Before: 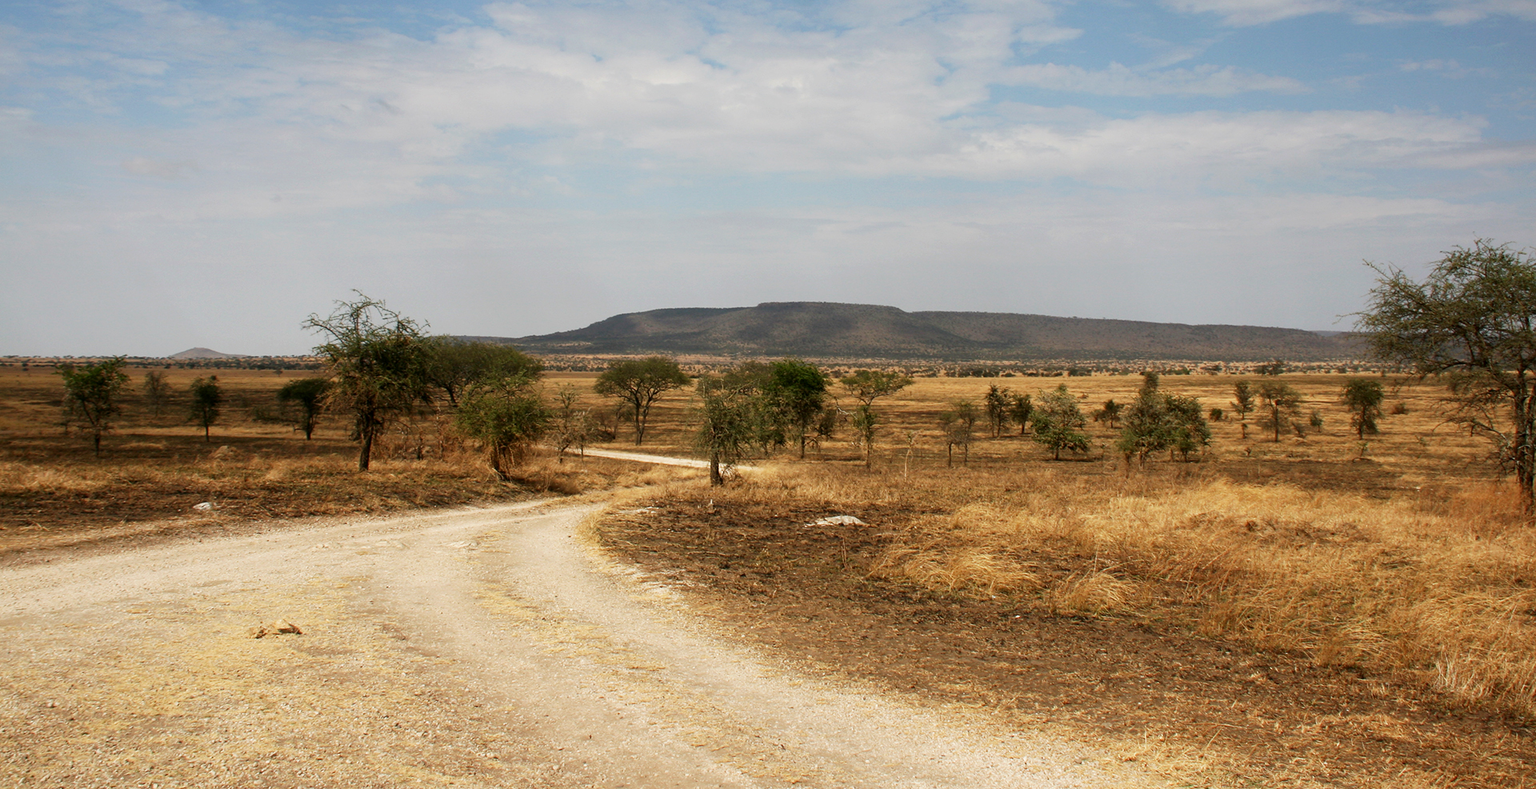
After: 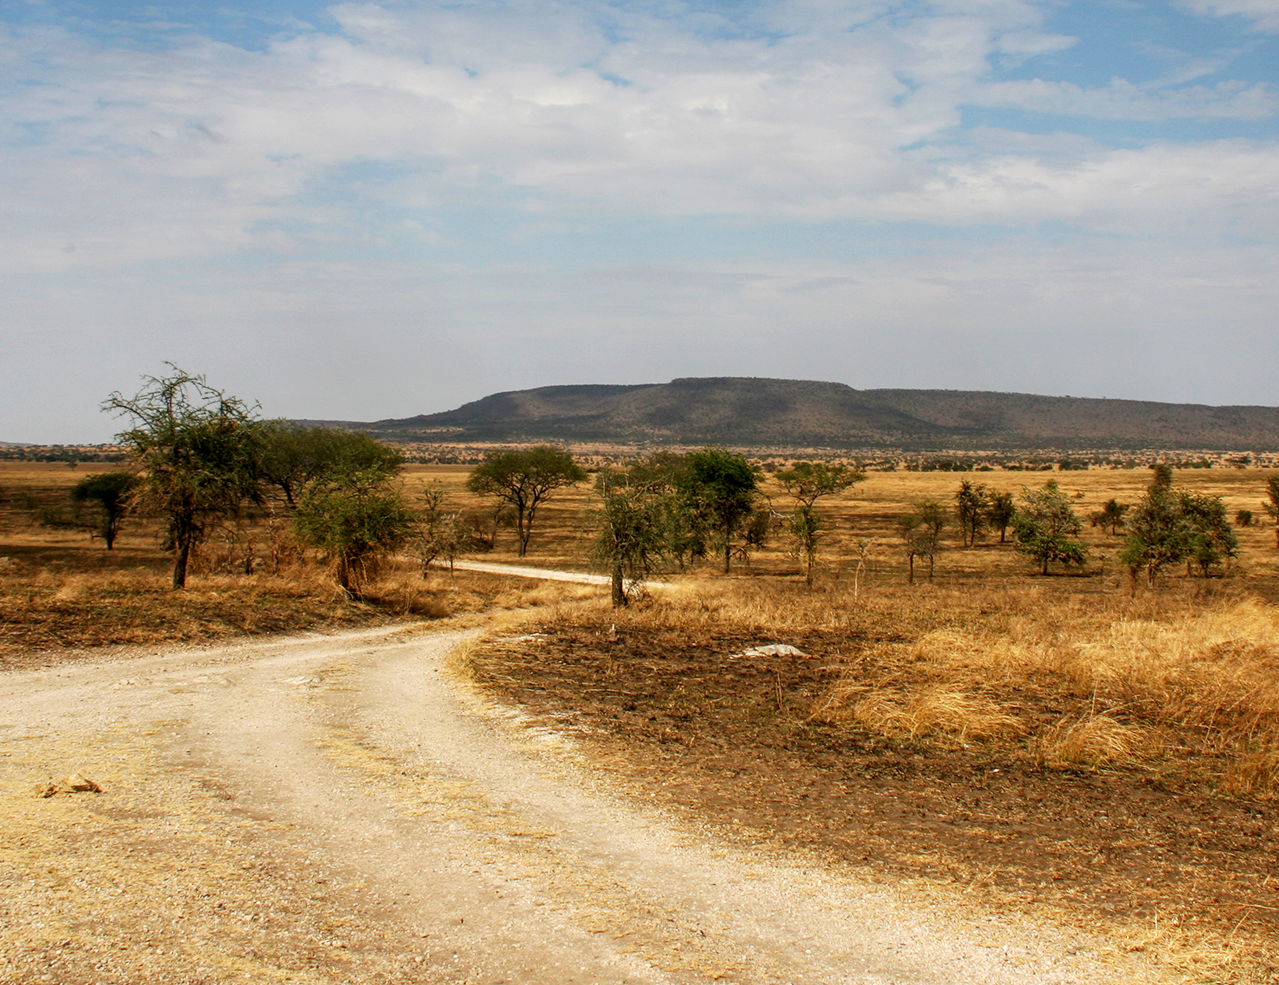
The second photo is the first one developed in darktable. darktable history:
local contrast: on, module defaults
crop and rotate: left 14.385%, right 18.948%
color correction: highlights a* 0.003, highlights b* -0.283
contrast brightness saturation: saturation 0.18
